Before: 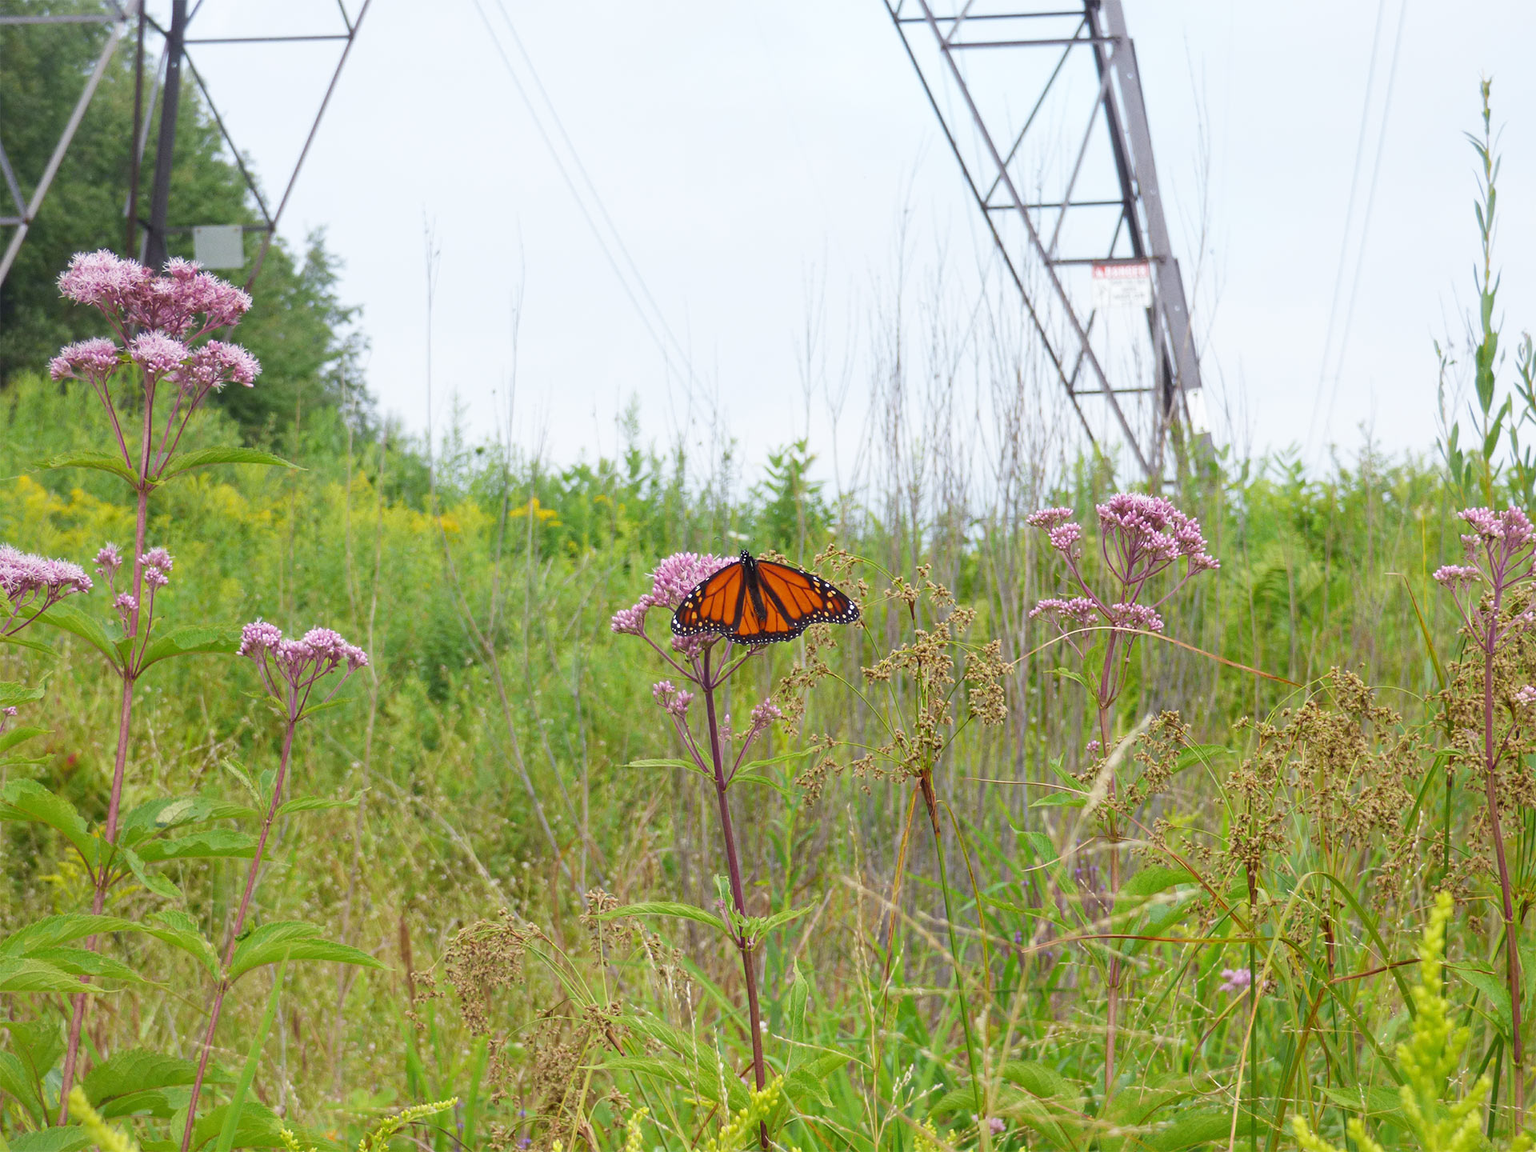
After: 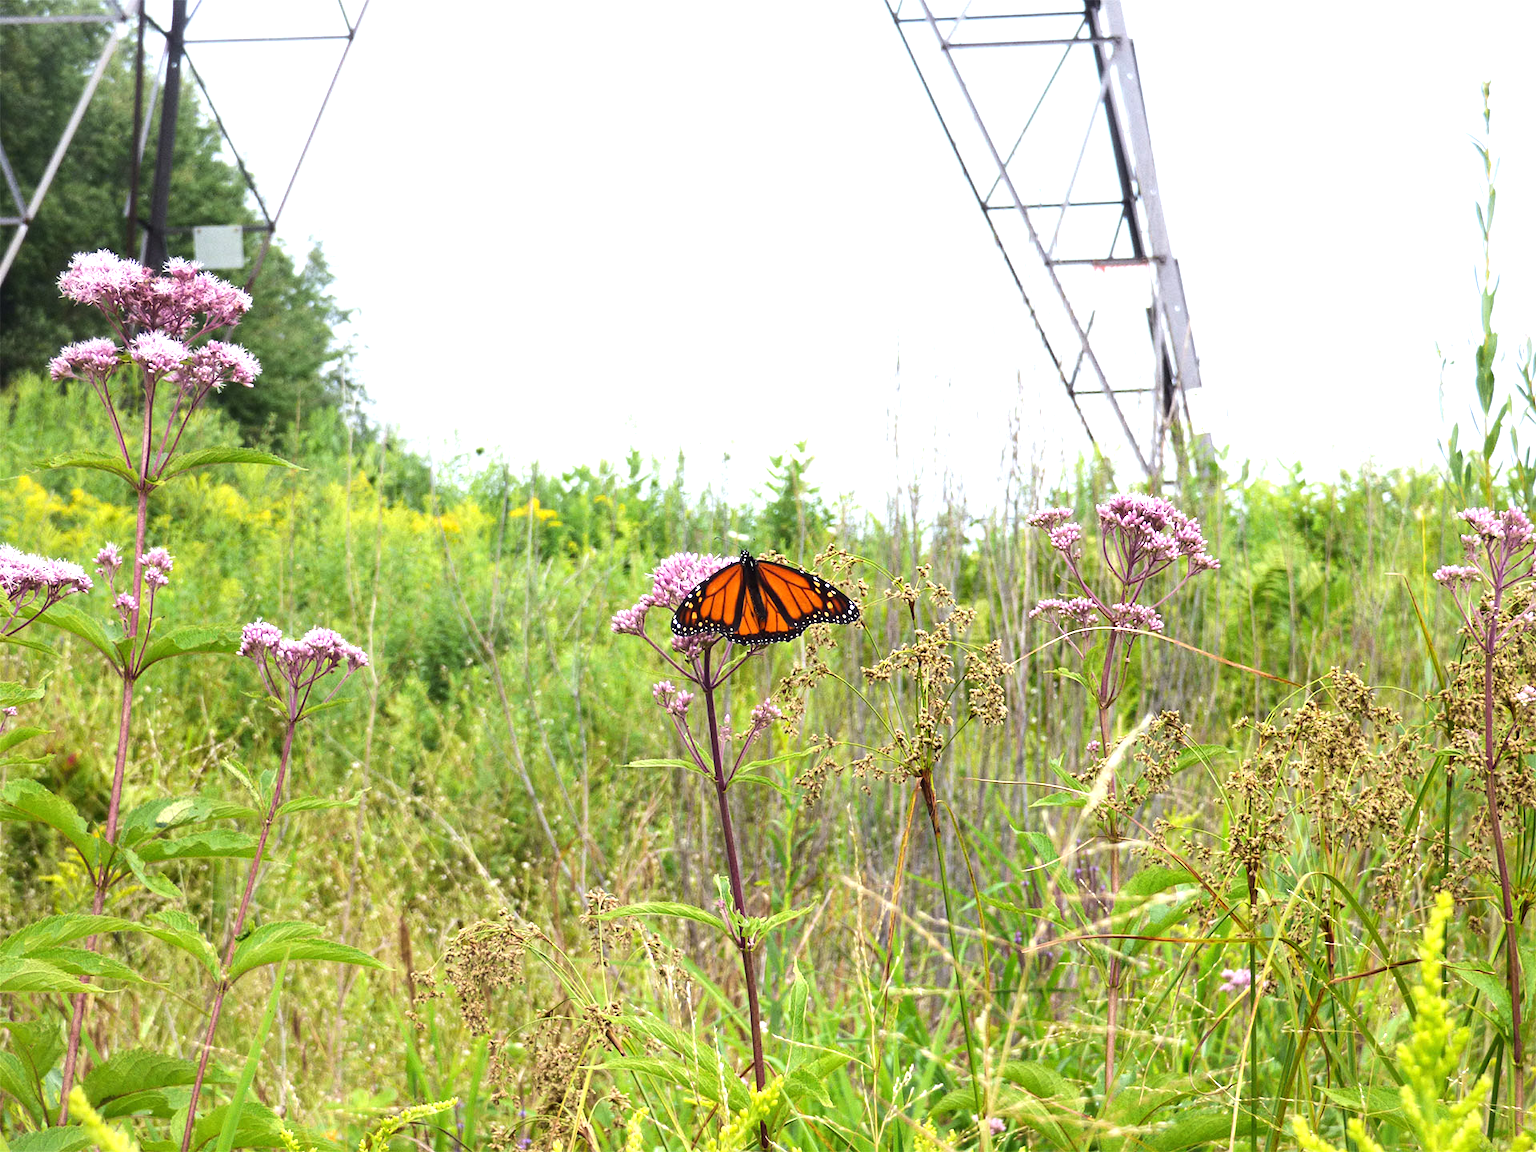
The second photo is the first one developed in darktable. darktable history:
tone equalizer: -8 EV -1.07 EV, -7 EV -1.01 EV, -6 EV -0.873 EV, -5 EV -0.581 EV, -3 EV 0.561 EV, -2 EV 0.892 EV, -1 EV 1.01 EV, +0 EV 1.06 EV, edges refinement/feathering 500, mask exposure compensation -1.57 EV, preserve details no
